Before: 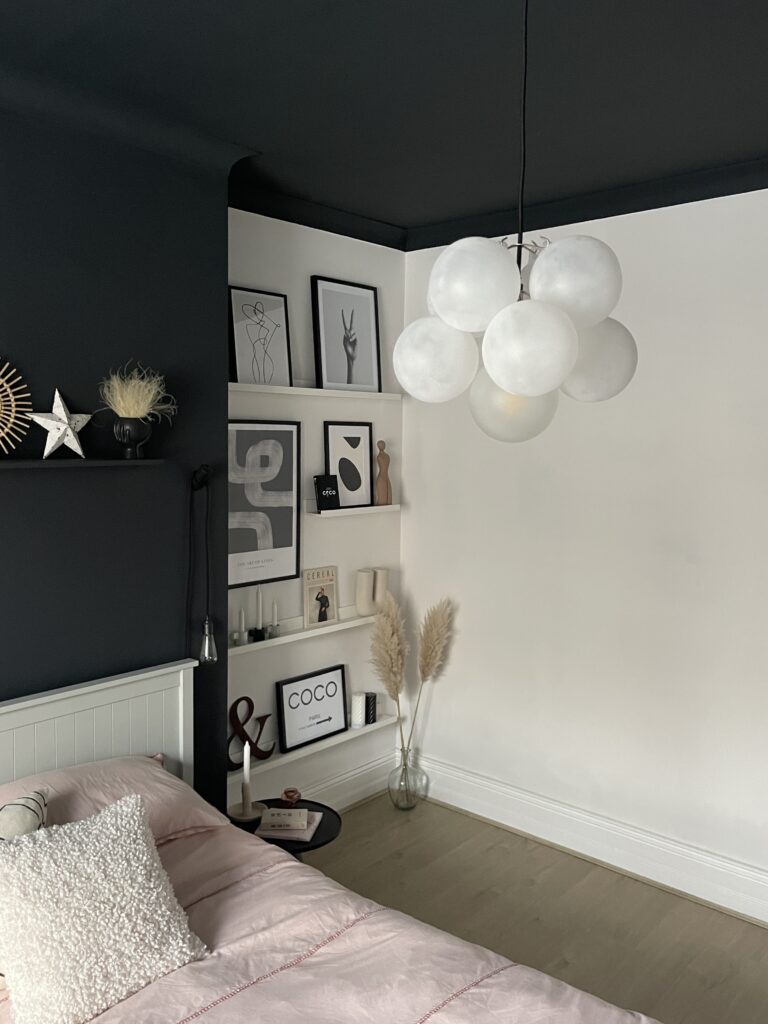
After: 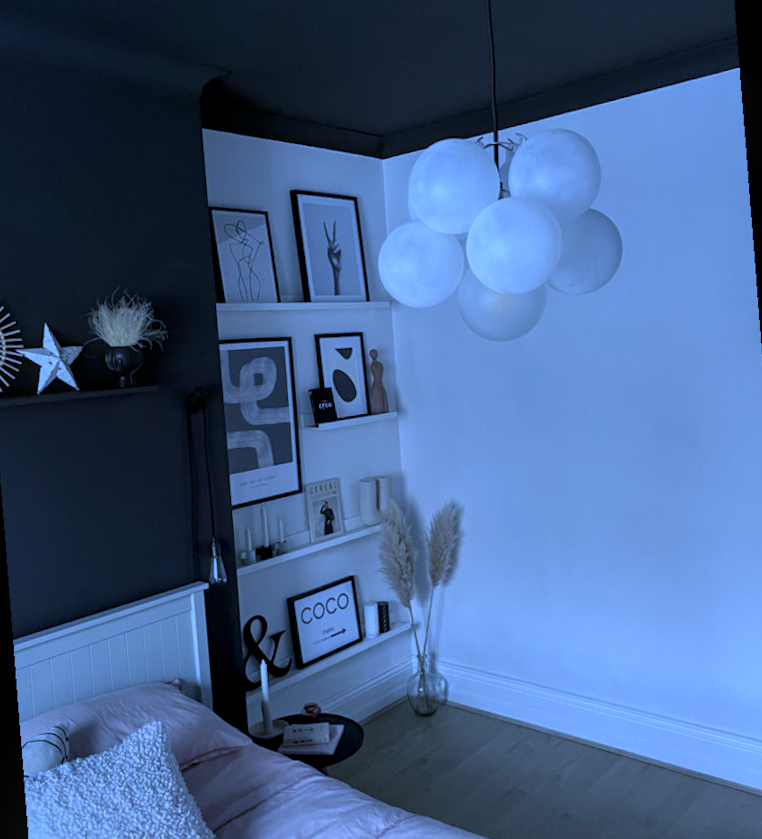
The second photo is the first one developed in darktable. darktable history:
local contrast: on, module defaults
crop and rotate: angle -0.5°
rotate and perspective: rotation -5°, crop left 0.05, crop right 0.952, crop top 0.11, crop bottom 0.89
exposure: black level correction 0, exposure -0.721 EV, compensate highlight preservation false
white balance: red 0.766, blue 1.537
